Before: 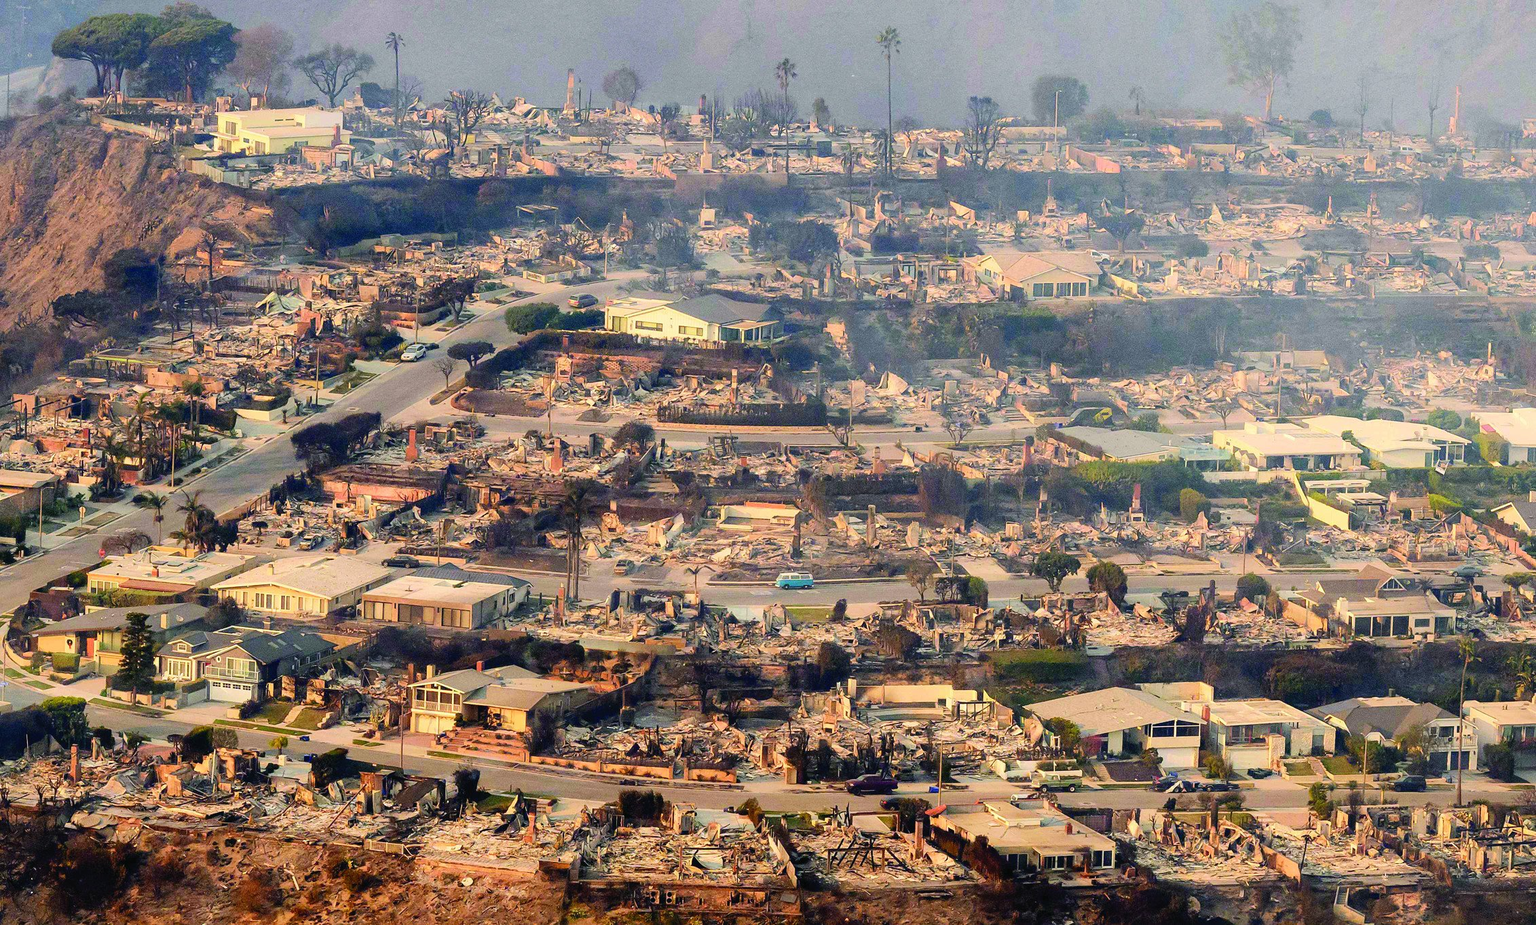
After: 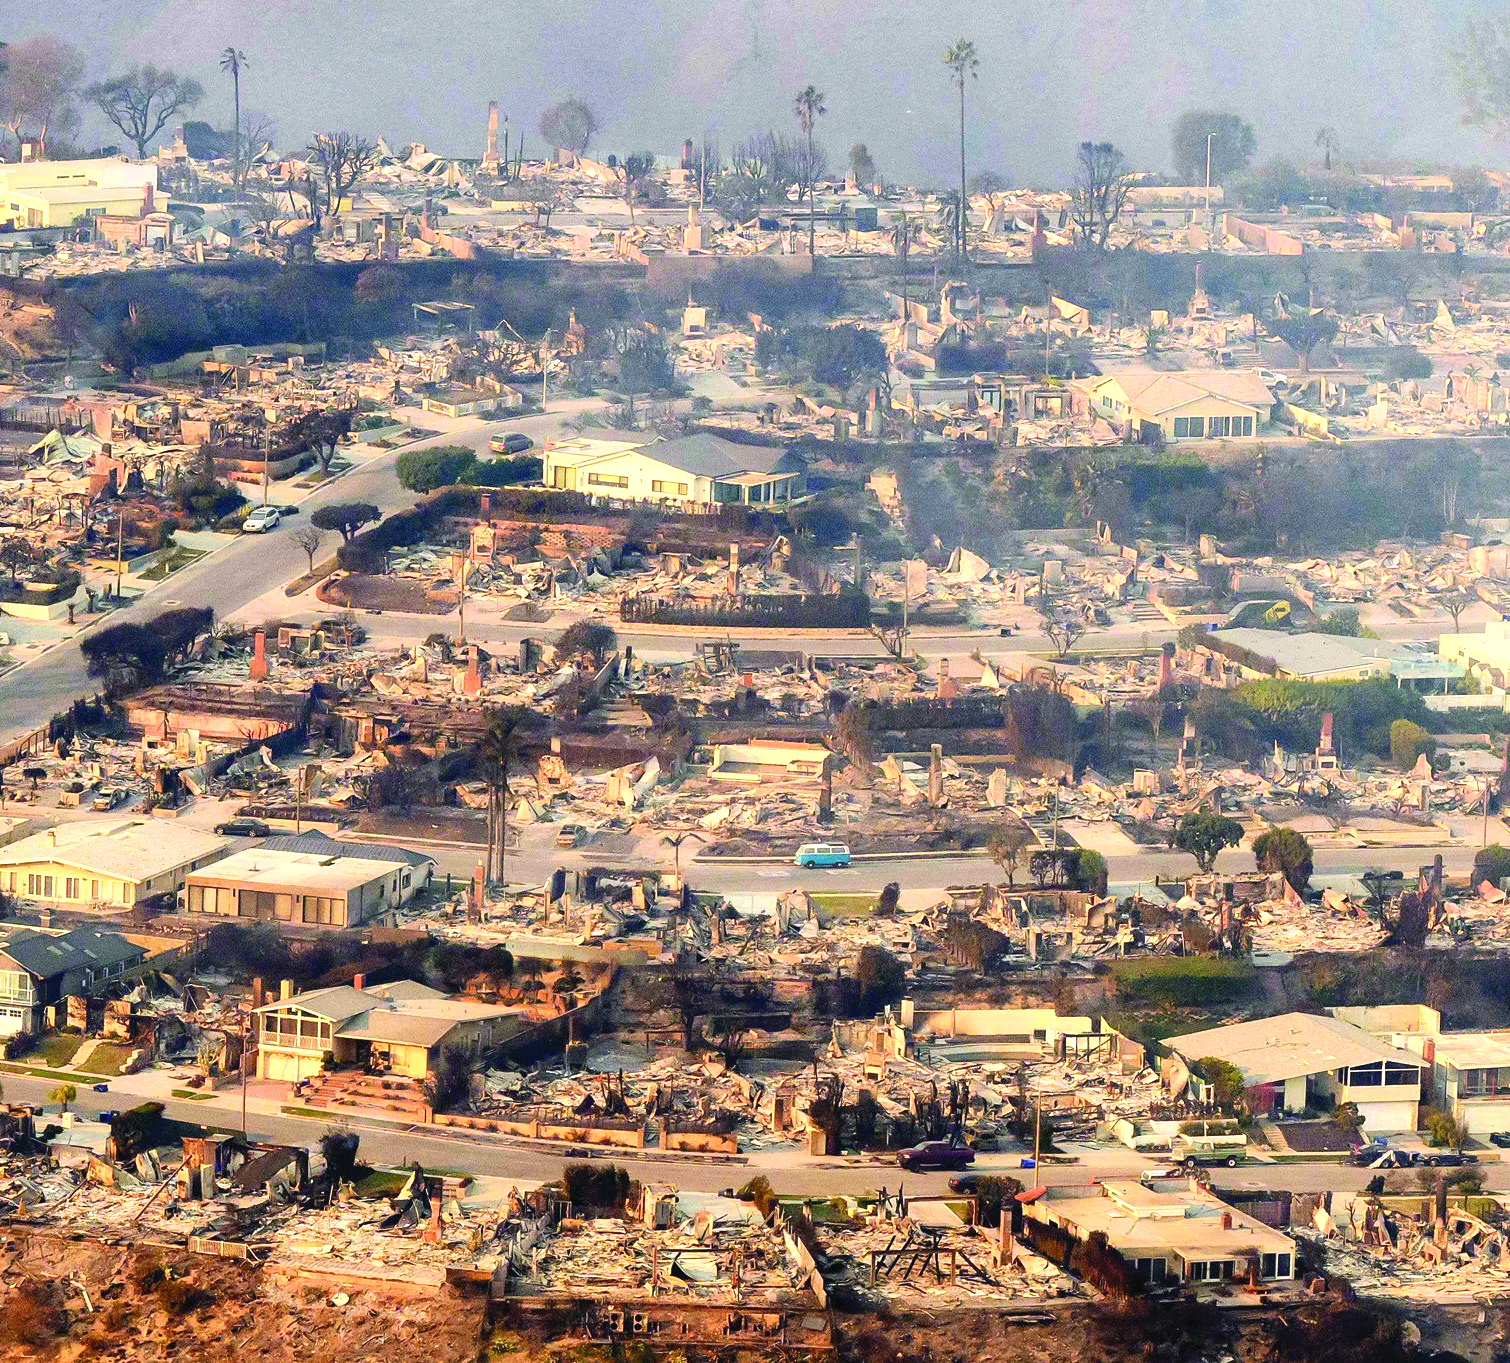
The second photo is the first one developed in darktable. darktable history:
crop: left 15.384%, right 17.883%
exposure: black level correction 0, exposure 0.499 EV, compensate highlight preservation false
